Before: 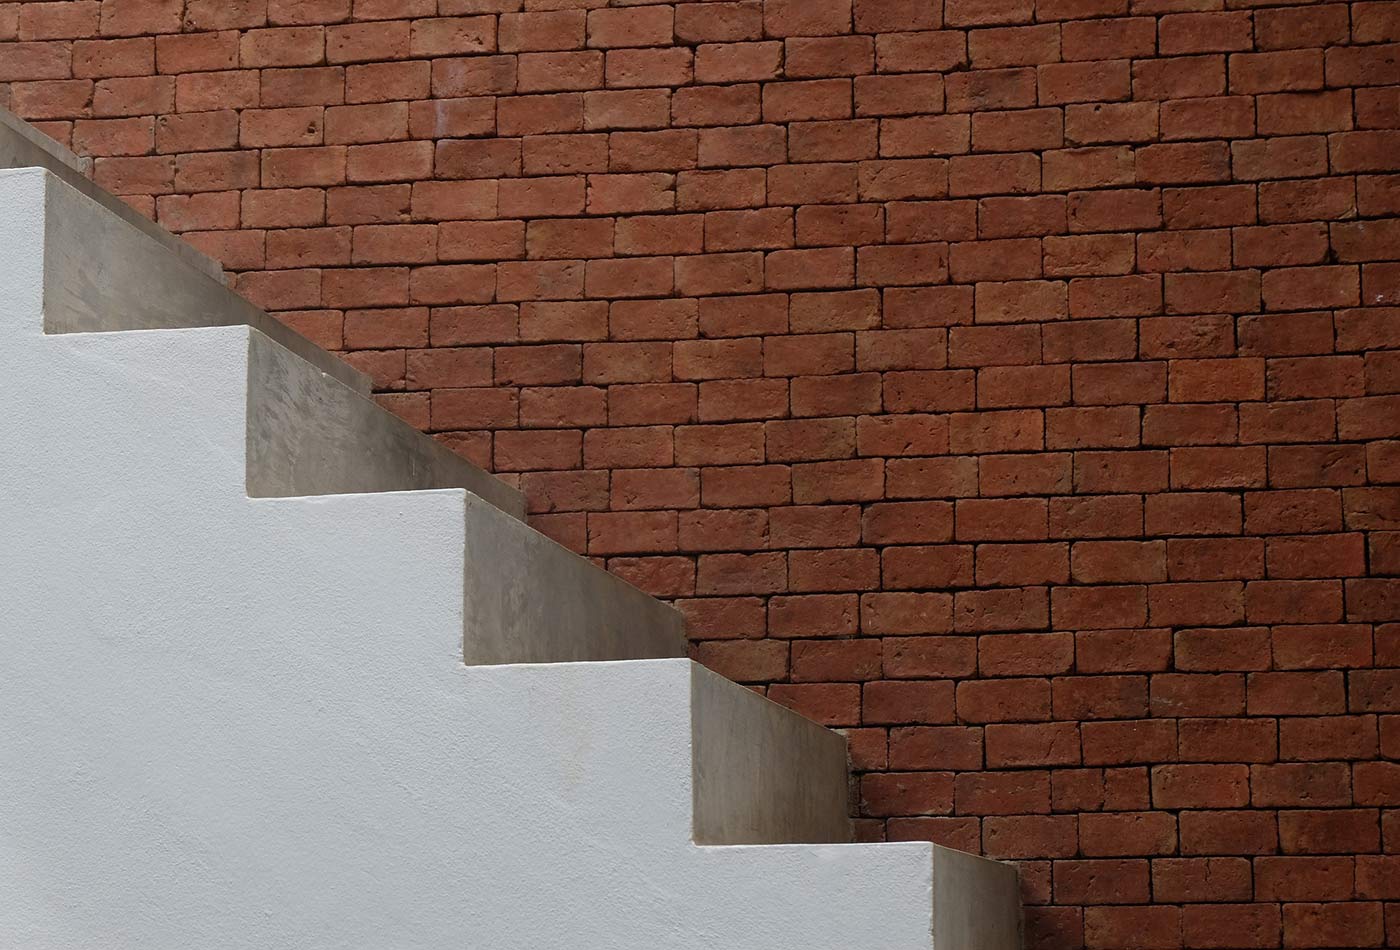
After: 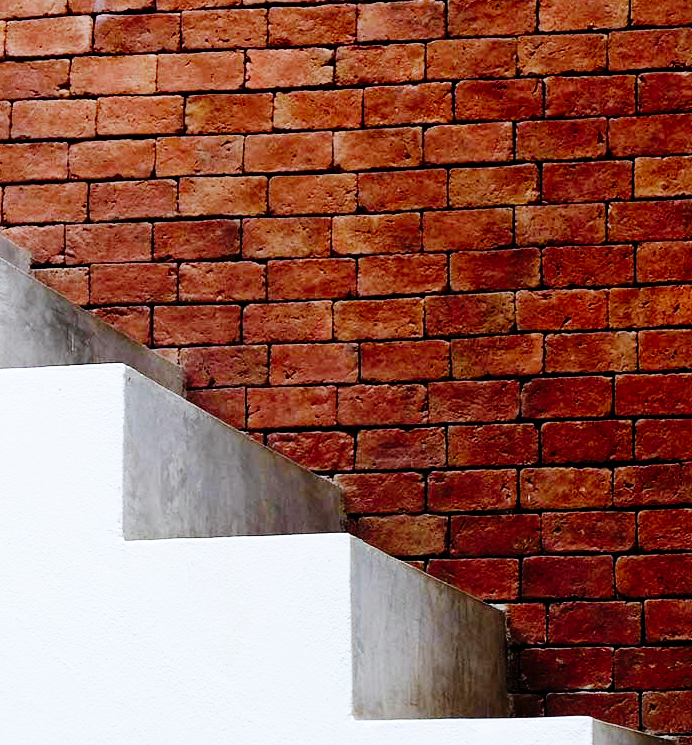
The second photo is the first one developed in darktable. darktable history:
tone curve: curves: ch0 [(0, 0) (0.003, 0) (0.011, 0.001) (0.025, 0.003) (0.044, 0.005) (0.069, 0.013) (0.1, 0.024) (0.136, 0.04) (0.177, 0.087) (0.224, 0.148) (0.277, 0.238) (0.335, 0.335) (0.399, 0.43) (0.468, 0.524) (0.543, 0.621) (0.623, 0.712) (0.709, 0.788) (0.801, 0.867) (0.898, 0.947) (1, 1)], preserve colors none
crop and rotate: angle 0.02°, left 24.353%, top 13.219%, right 26.156%, bottom 8.224%
tone equalizer: -8 EV -0.417 EV, -7 EV -0.389 EV, -6 EV -0.333 EV, -5 EV -0.222 EV, -3 EV 0.222 EV, -2 EV 0.333 EV, -1 EV 0.389 EV, +0 EV 0.417 EV, edges refinement/feathering 500, mask exposure compensation -1.57 EV, preserve details no
white balance: red 0.926, green 1.003, blue 1.133
base curve: curves: ch0 [(0, 0) (0.028, 0.03) (0.121, 0.232) (0.46, 0.748) (0.859, 0.968) (1, 1)], preserve colors none
